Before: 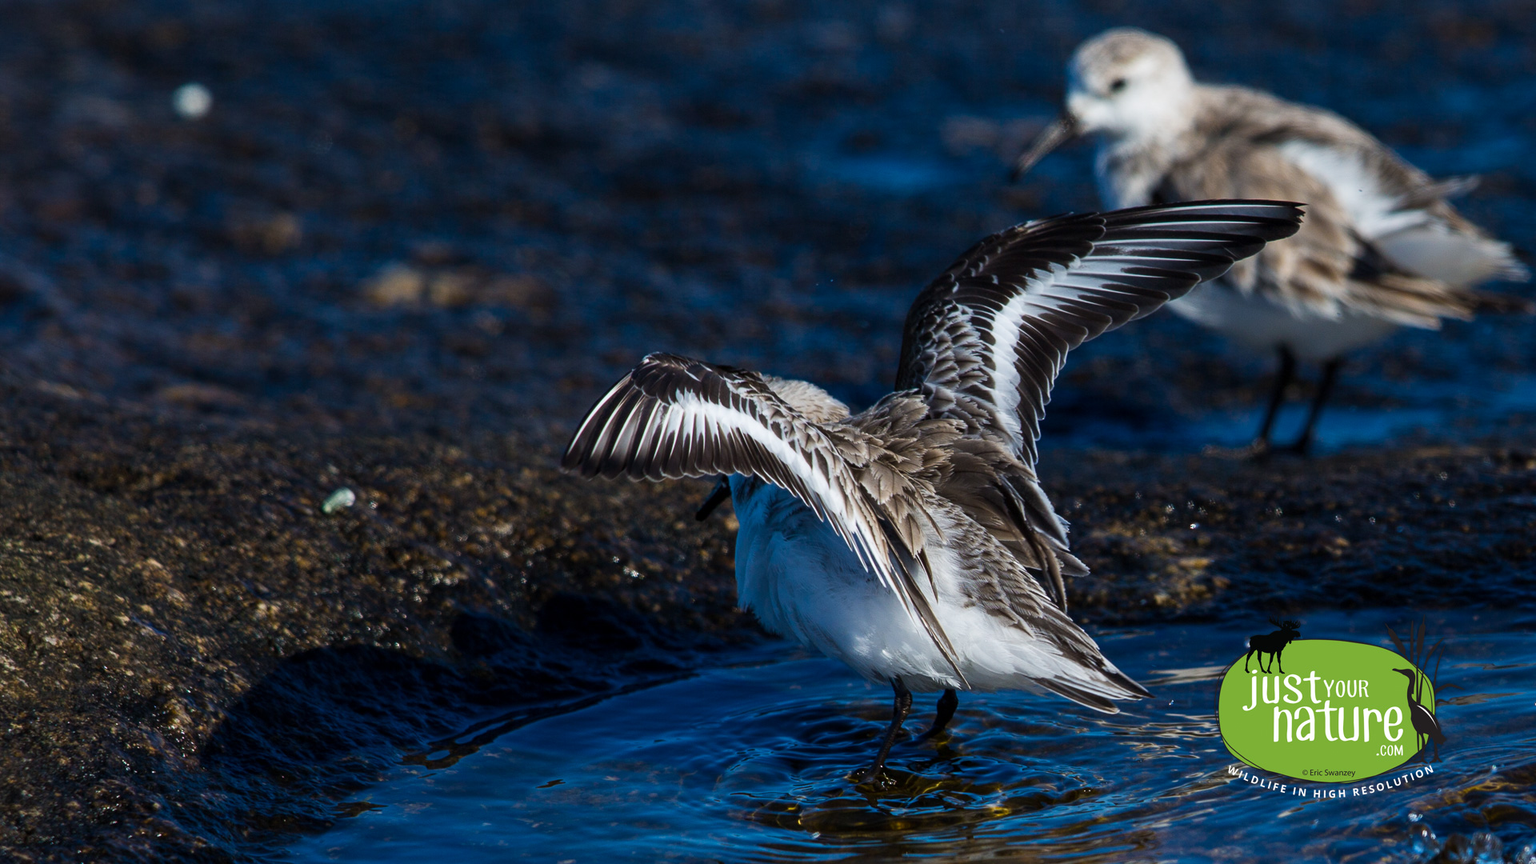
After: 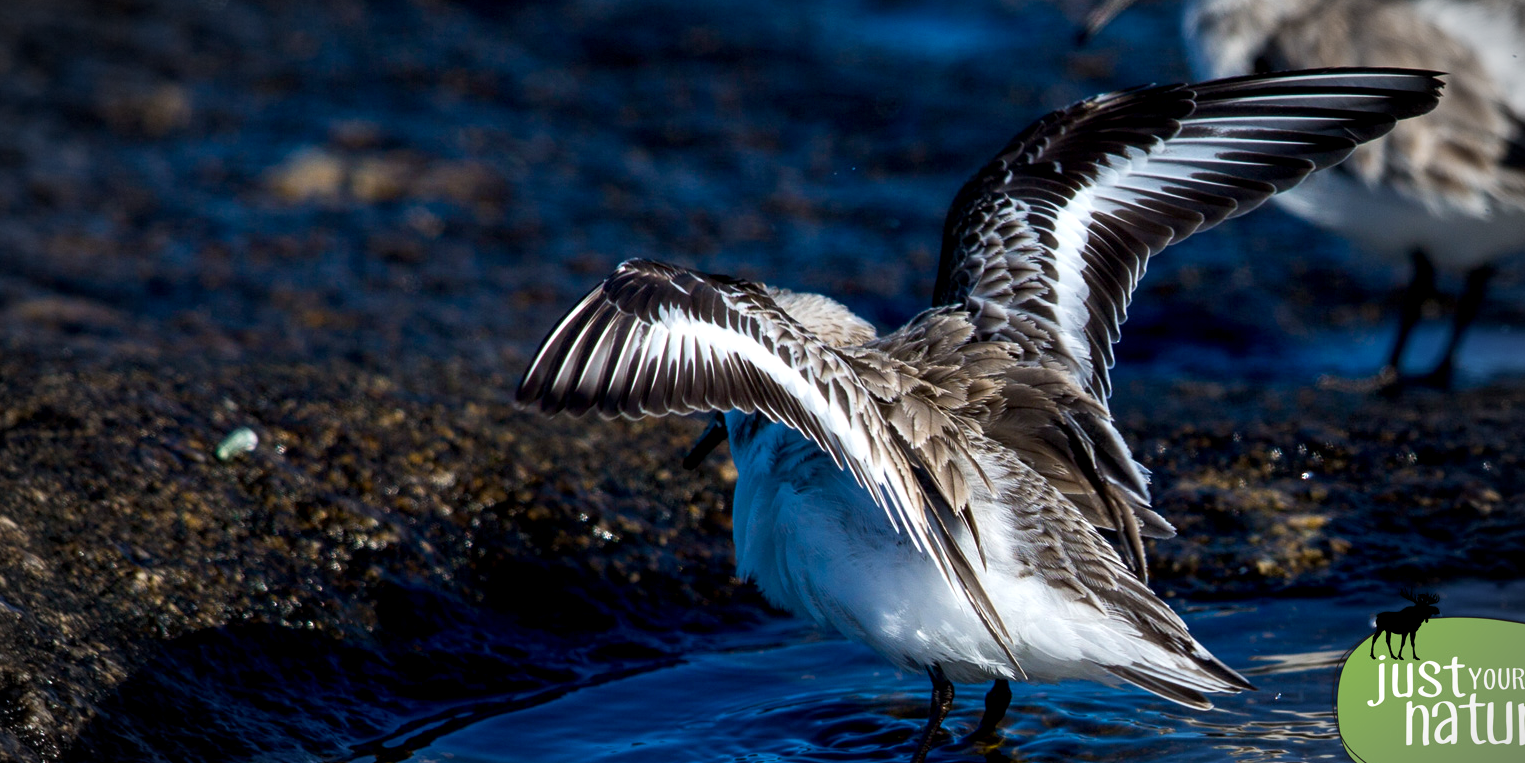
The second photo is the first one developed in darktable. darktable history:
exposure: black level correction 0.005, exposure 0.417 EV, compensate highlight preservation false
vignetting: fall-off start 79.43%, saturation -0.649, width/height ratio 1.327, unbound false
crop: left 9.712%, top 16.928%, right 10.845%, bottom 12.332%
